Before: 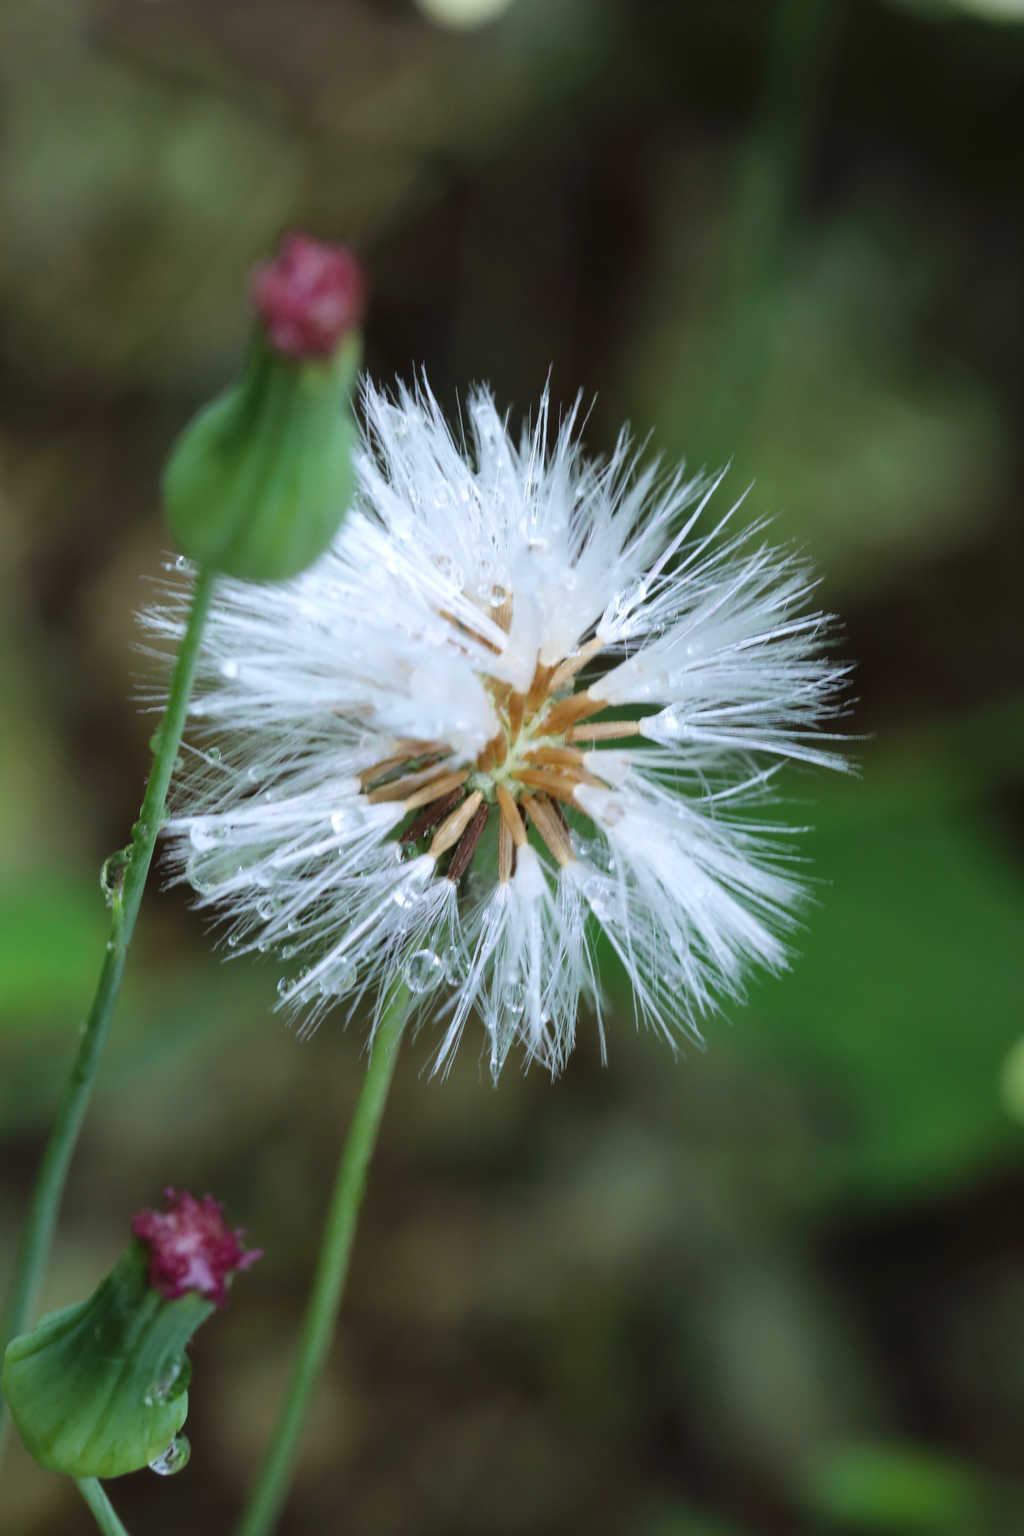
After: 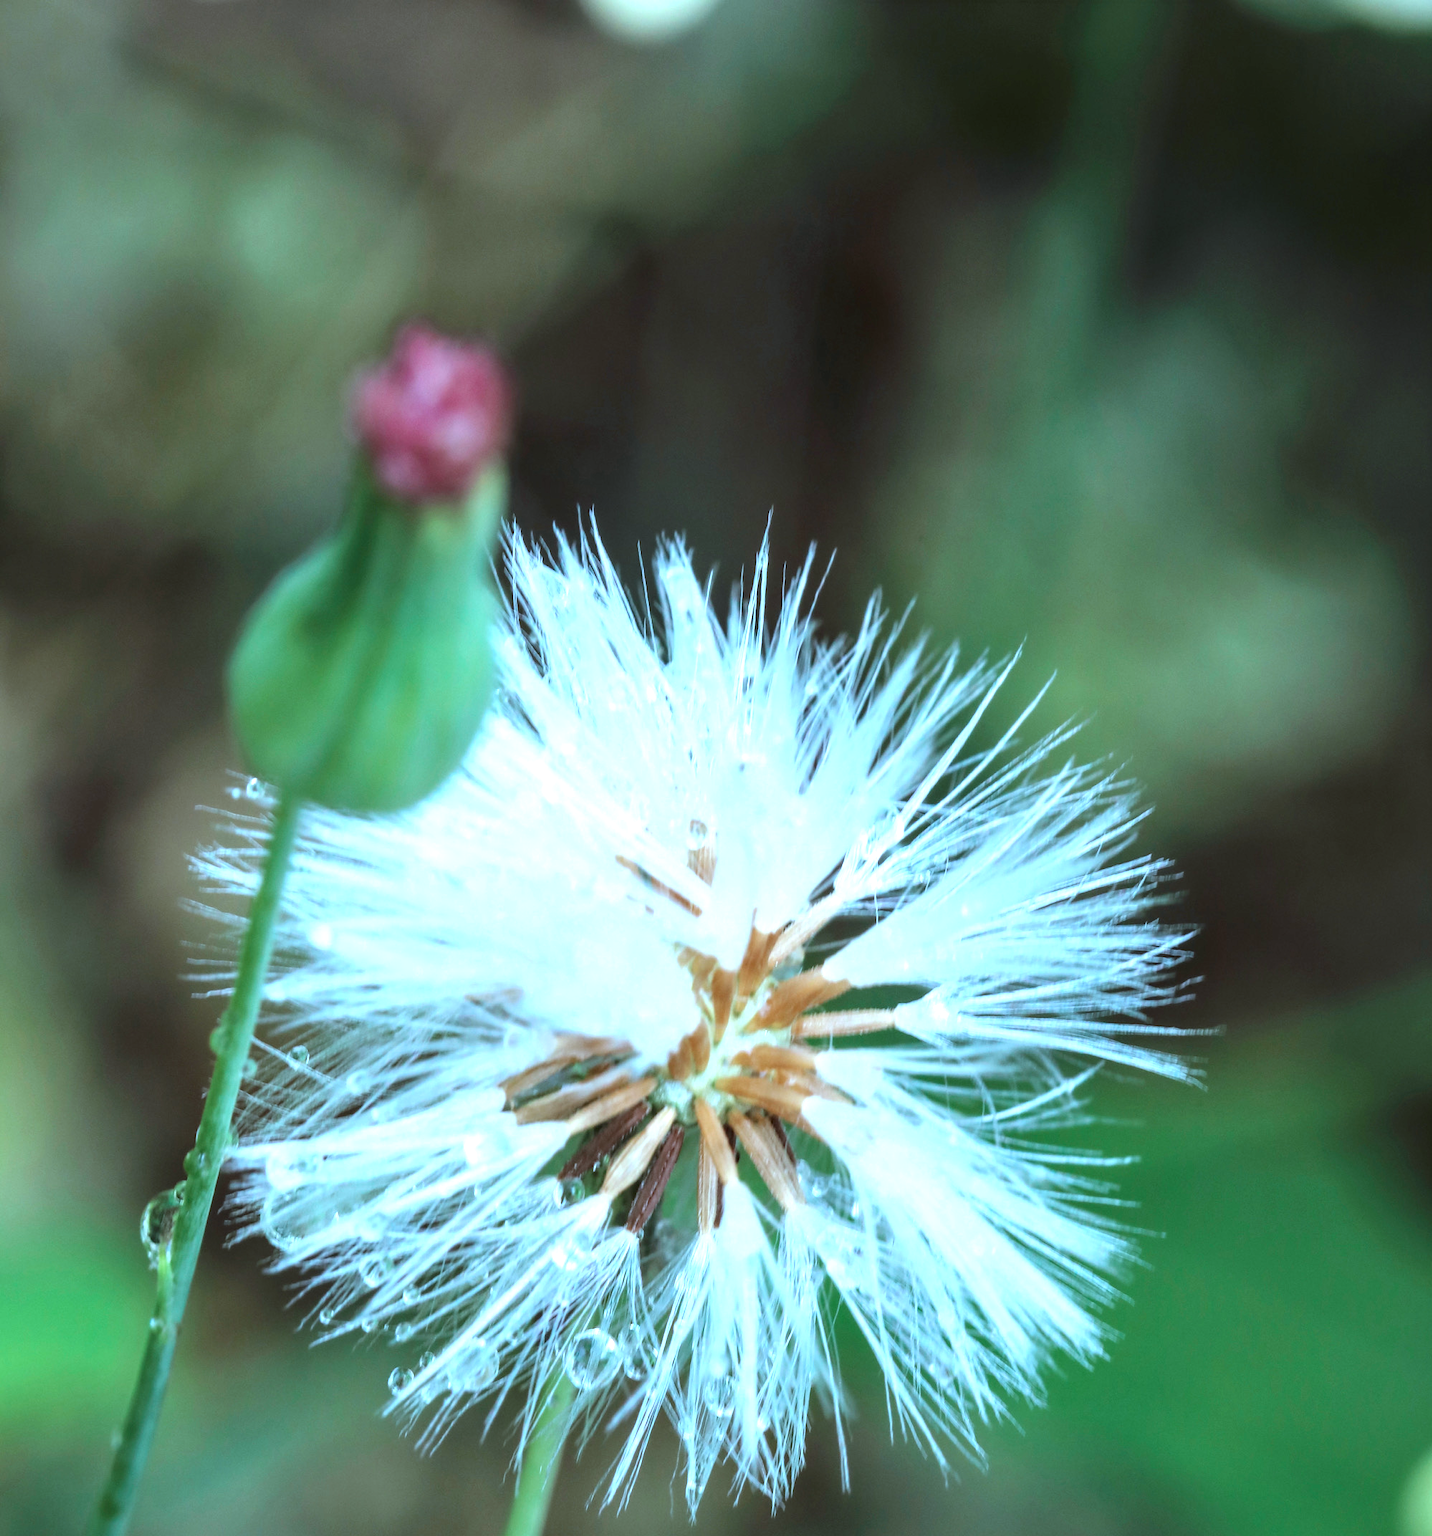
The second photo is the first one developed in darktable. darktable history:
local contrast: on, module defaults
color correction: highlights a* -9.63, highlights b* -21.72
exposure: black level correction 0, exposure 0.874 EV, compensate highlight preservation false
crop: right 0%, bottom 28.531%
